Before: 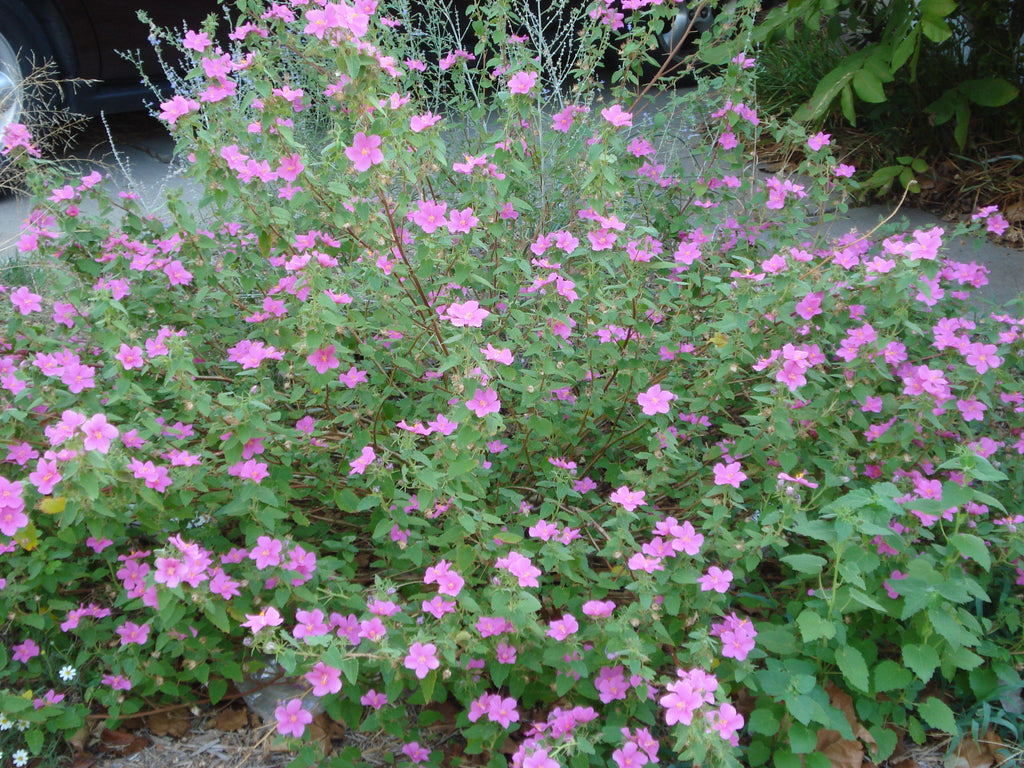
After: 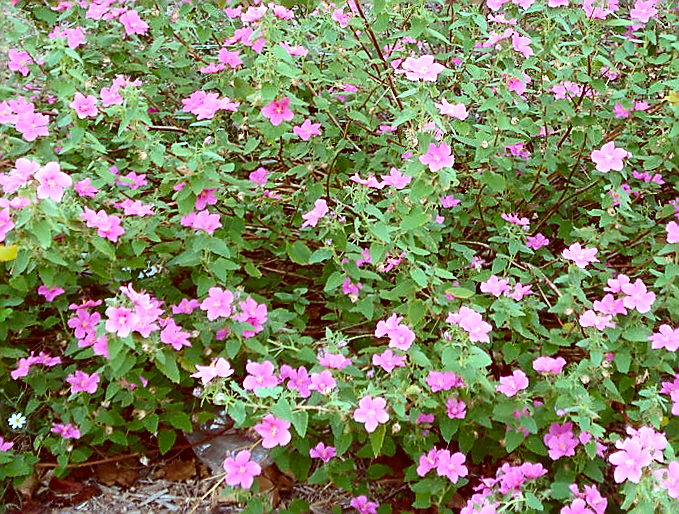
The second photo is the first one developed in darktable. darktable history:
contrast brightness saturation: contrast 0.199, brightness -0.11, saturation 0.103
color correction: highlights a* -7.05, highlights b* -0.208, shadows a* 20.46, shadows b* 11.5
sharpen: radius 1.419, amount 1.257, threshold 0.731
crop and rotate: angle -0.921°, left 3.595%, top 31.521%, right 28.589%
exposure: black level correction 0, exposure 0.498 EV
